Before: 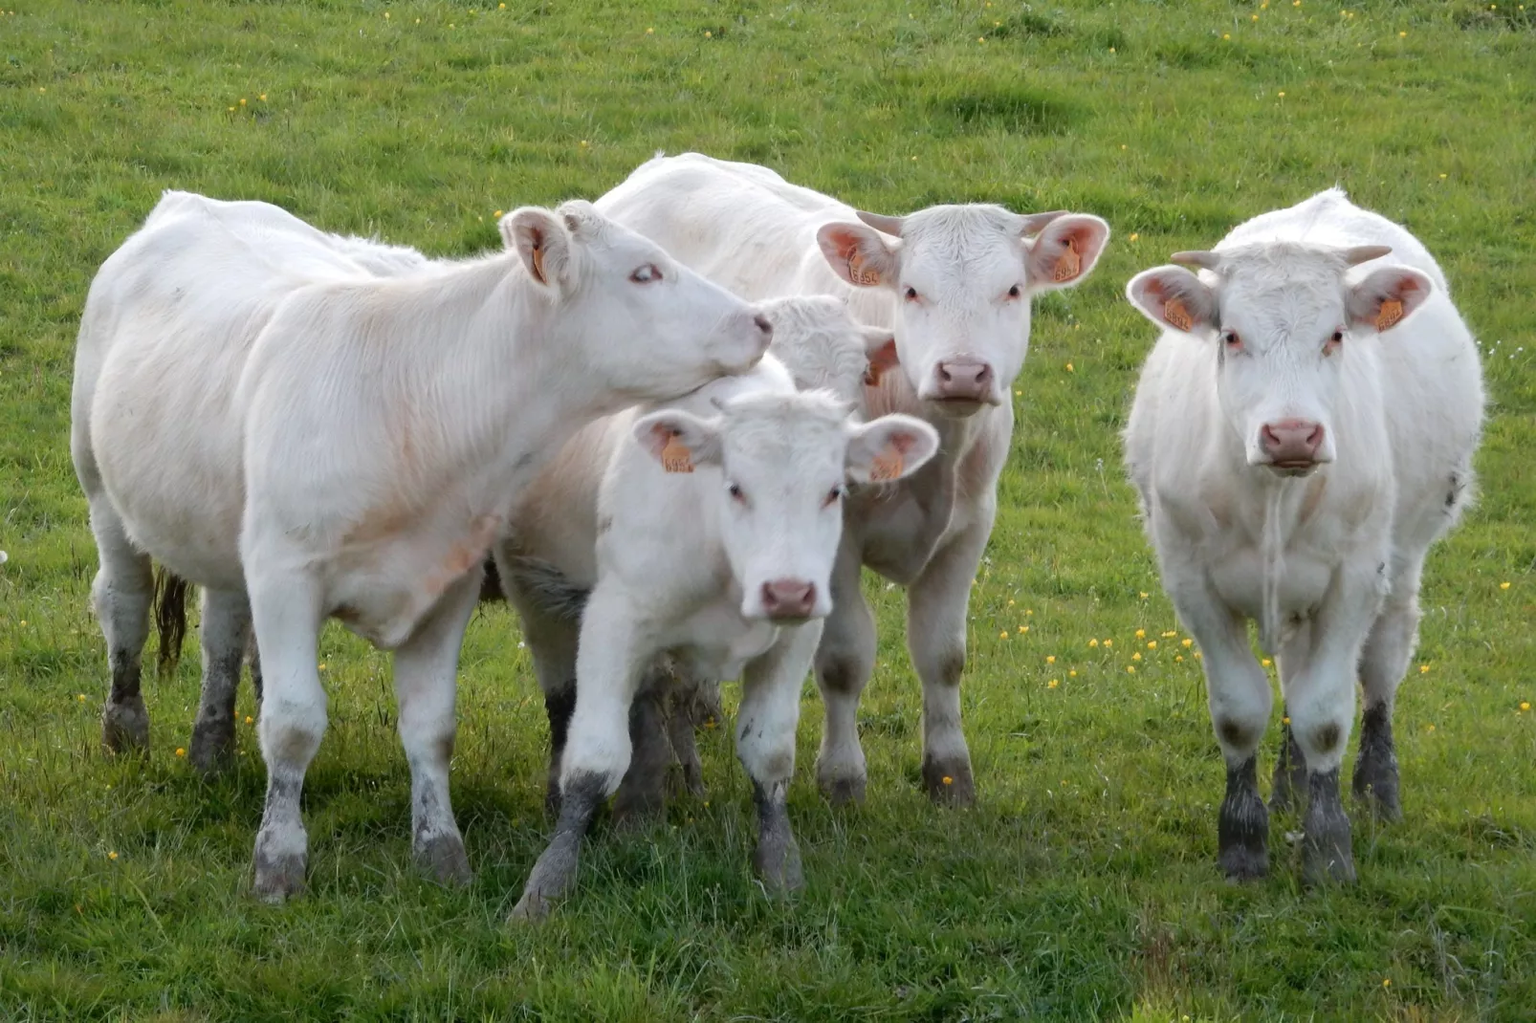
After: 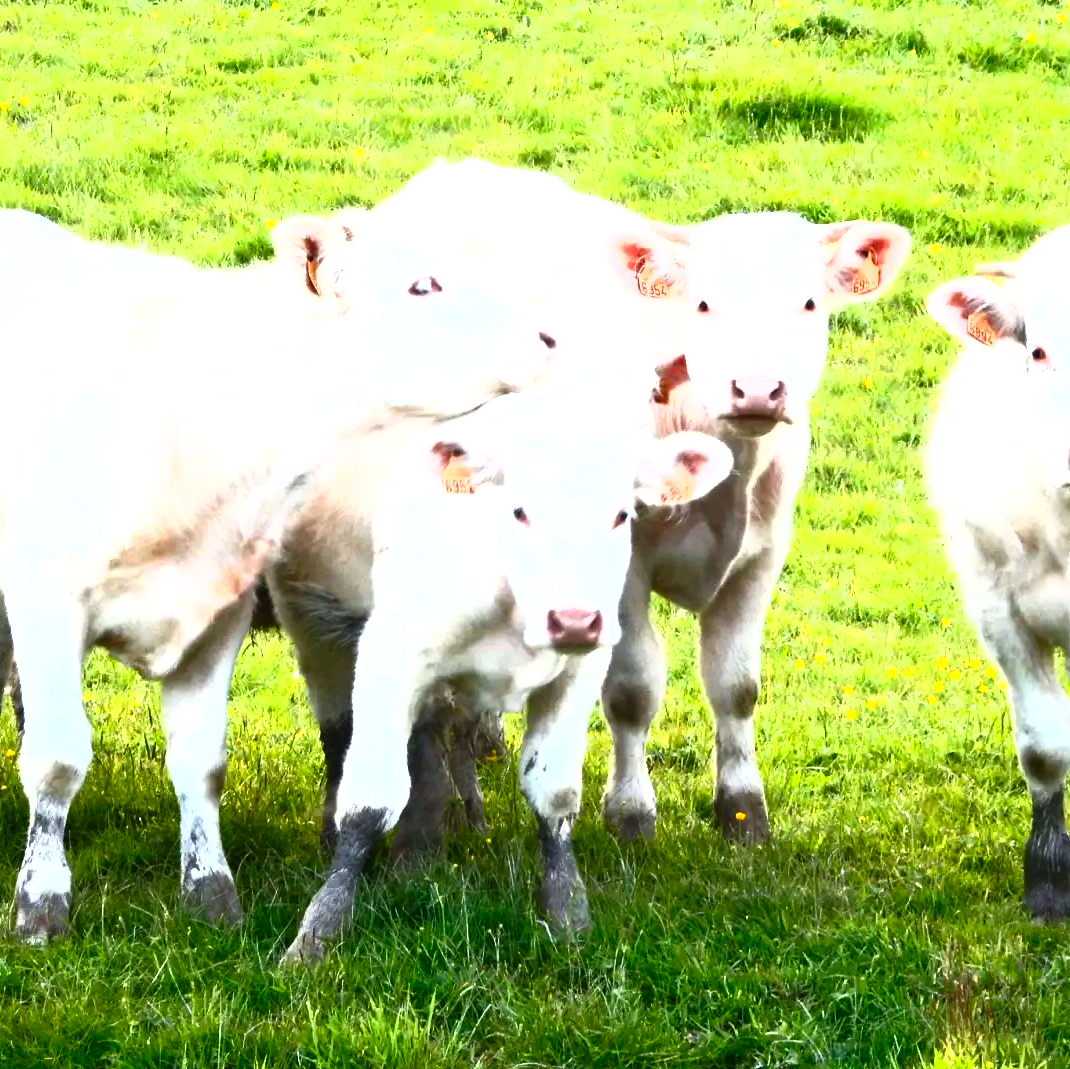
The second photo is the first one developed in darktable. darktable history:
tone curve: curves: ch0 [(0, 0) (0.003, 0.002) (0.011, 0.006) (0.025, 0.014) (0.044, 0.025) (0.069, 0.039) (0.1, 0.056) (0.136, 0.086) (0.177, 0.129) (0.224, 0.183) (0.277, 0.247) (0.335, 0.318) (0.399, 0.395) (0.468, 0.48) (0.543, 0.571) (0.623, 0.668) (0.709, 0.773) (0.801, 0.873) (0.898, 0.978) (1, 1)], color space Lab, independent channels, preserve colors none
crop and rotate: left 15.608%, right 17.751%
contrast brightness saturation: contrast 0.981, brightness 0.985, saturation 0.993
levels: levels [0.026, 0.507, 0.987]
